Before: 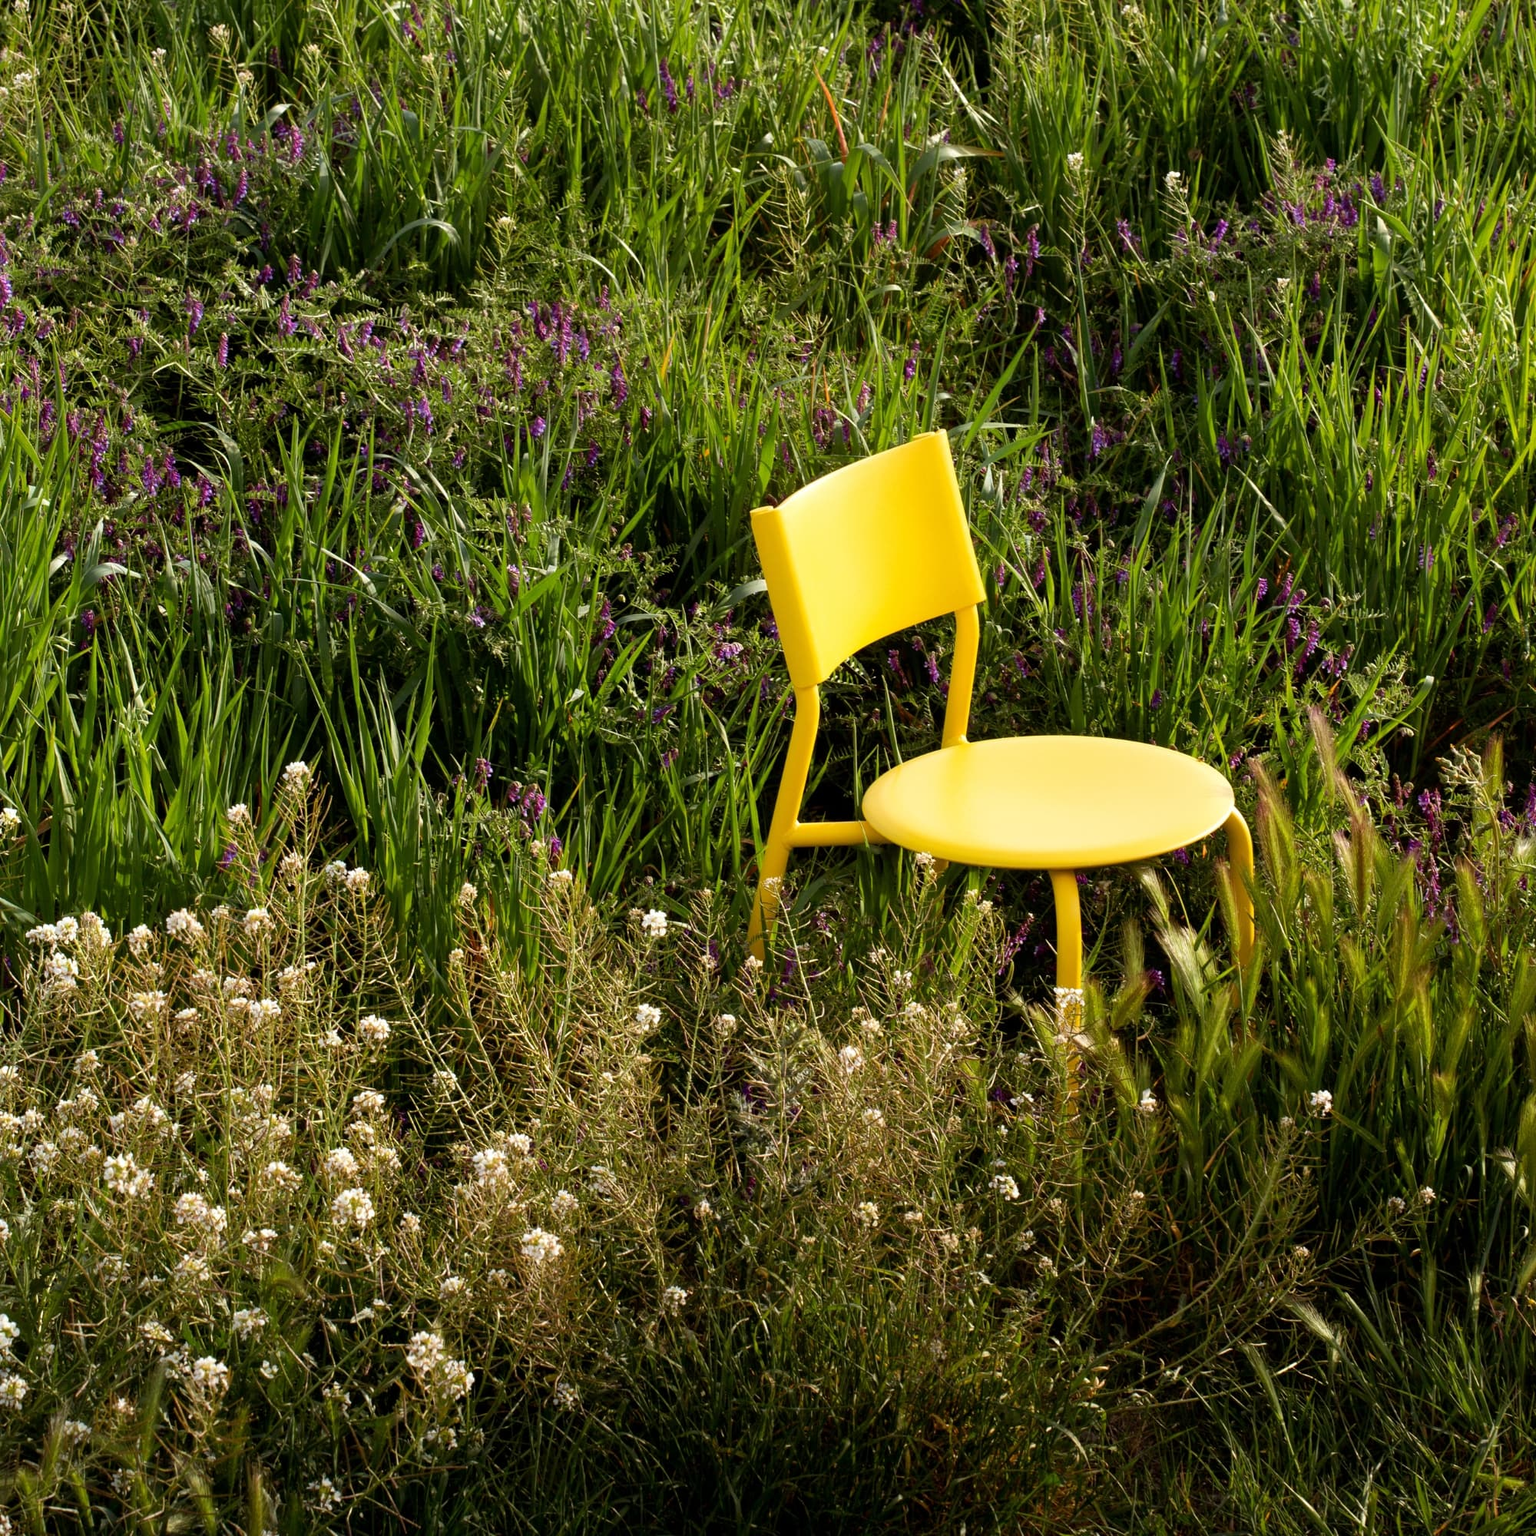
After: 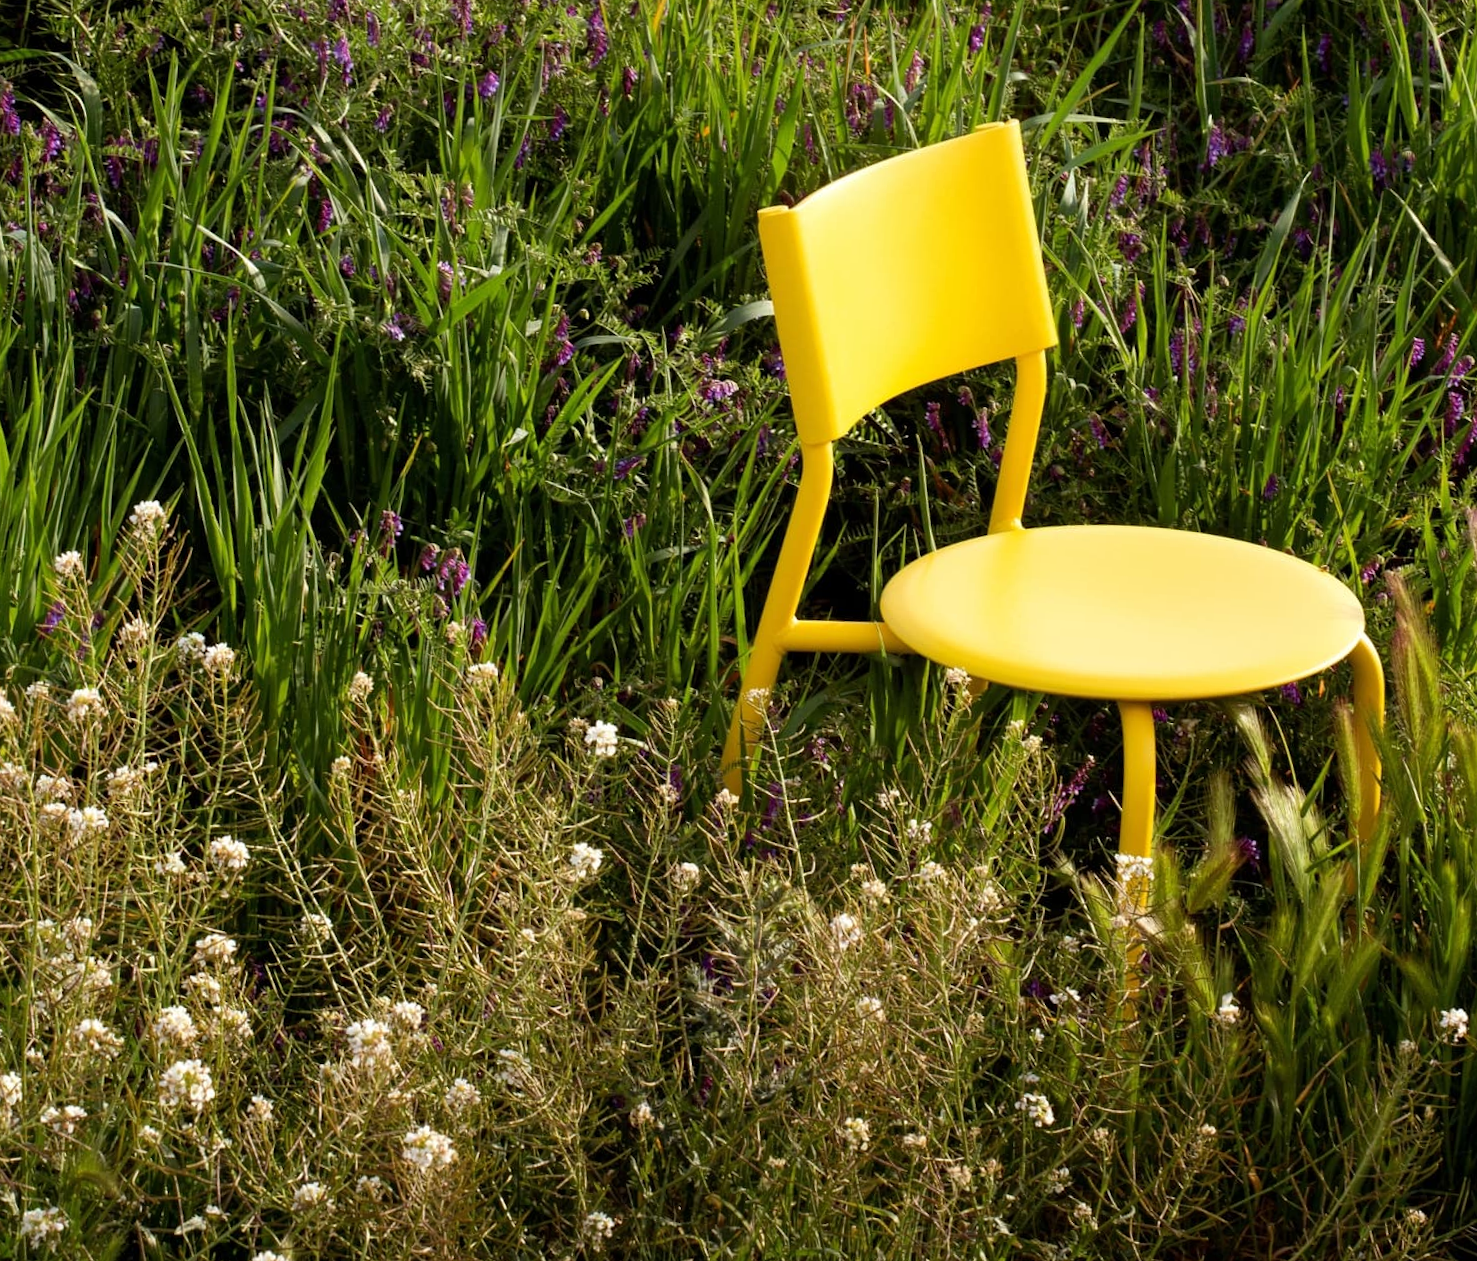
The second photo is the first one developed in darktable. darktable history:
crop and rotate: angle -3.46°, left 9.765%, top 21.113%, right 12.018%, bottom 12.142%
